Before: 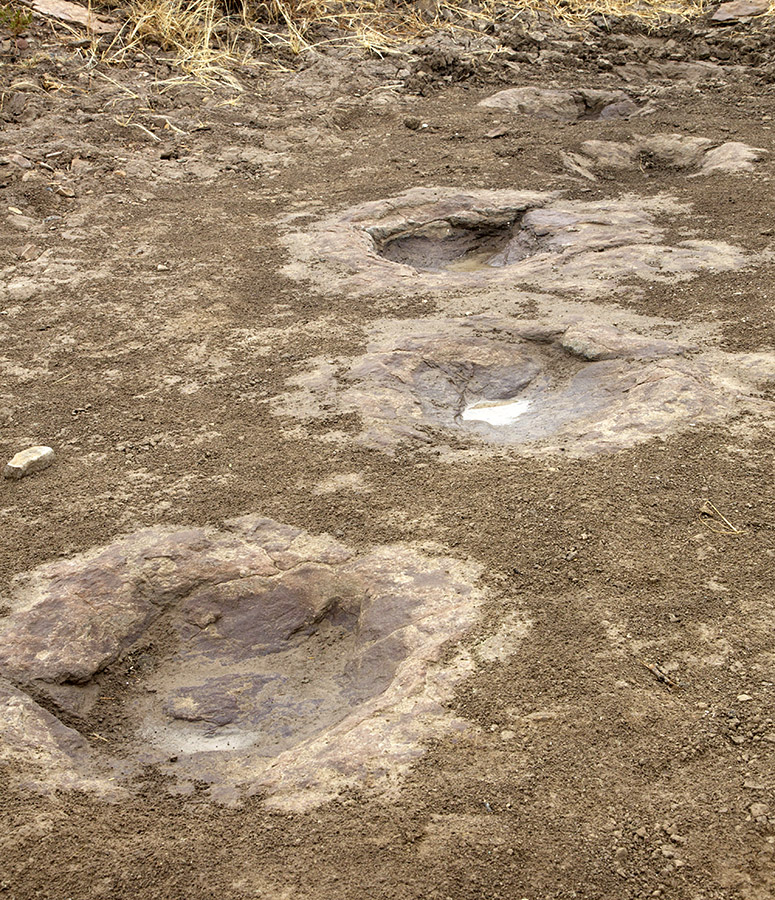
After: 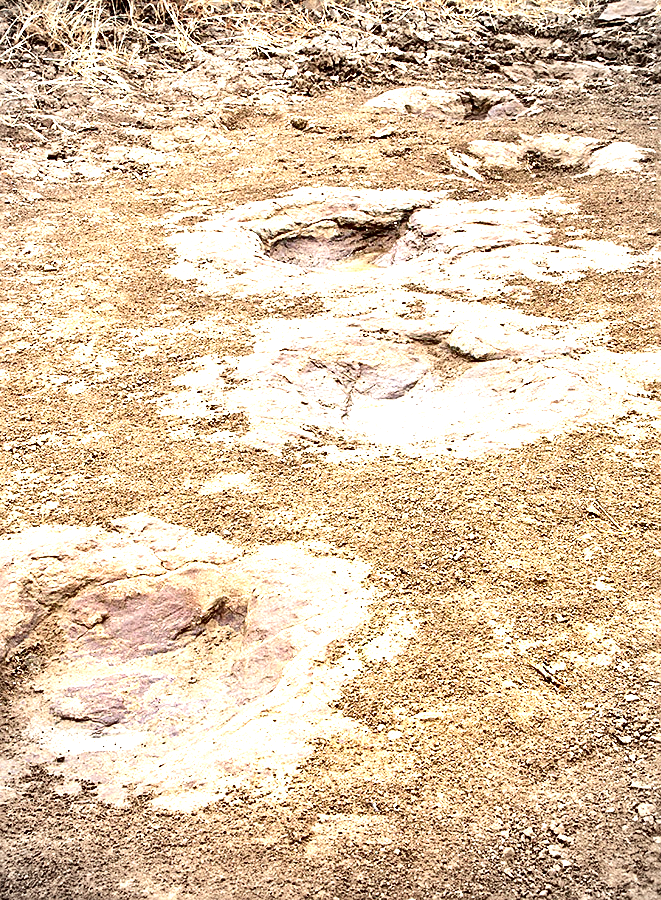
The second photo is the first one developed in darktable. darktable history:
exposure: black level correction 0, exposure 1.675 EV, compensate exposure bias true, compensate highlight preservation false
contrast brightness saturation: contrast 0.15, brightness -0.01, saturation 0.1
sharpen: on, module defaults
vignetting: fall-off start 71.74%
contrast equalizer: y [[0.513, 0.565, 0.608, 0.562, 0.512, 0.5], [0.5 ×6], [0.5, 0.5, 0.5, 0.528, 0.598, 0.658], [0 ×6], [0 ×6]]
crop and rotate: left 14.584%
